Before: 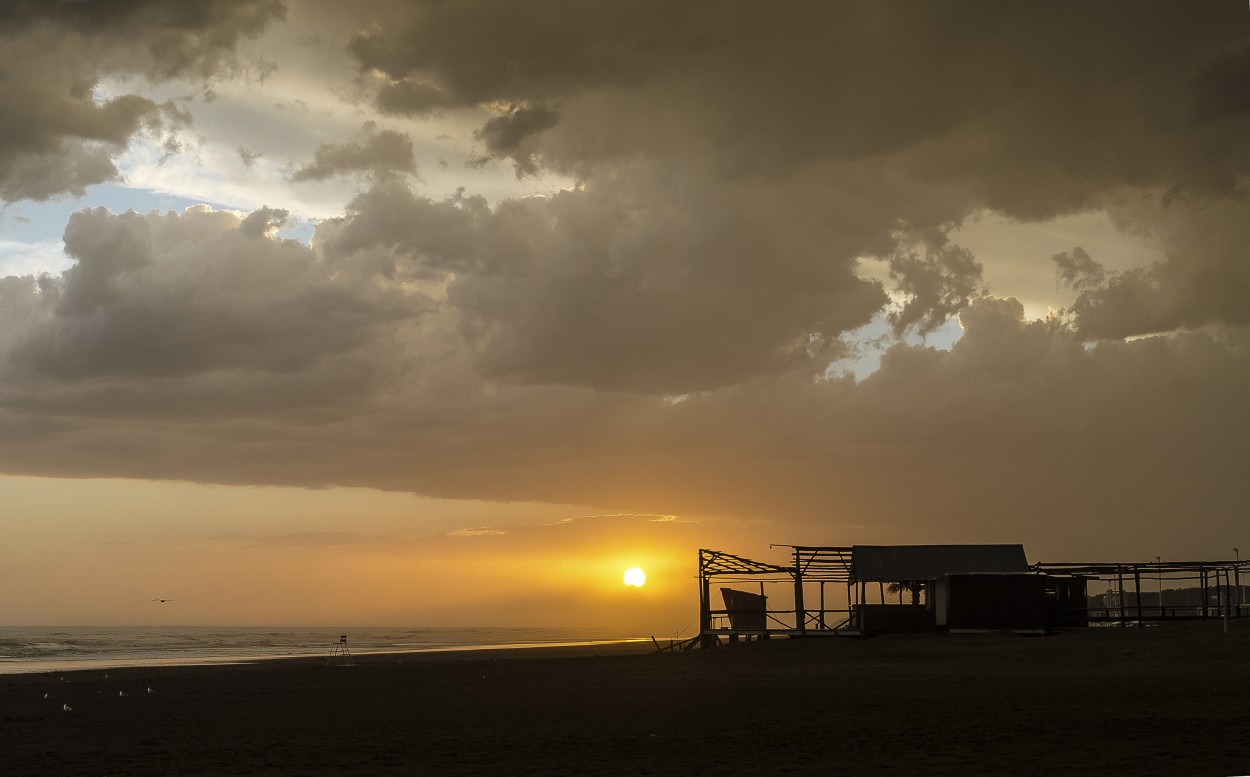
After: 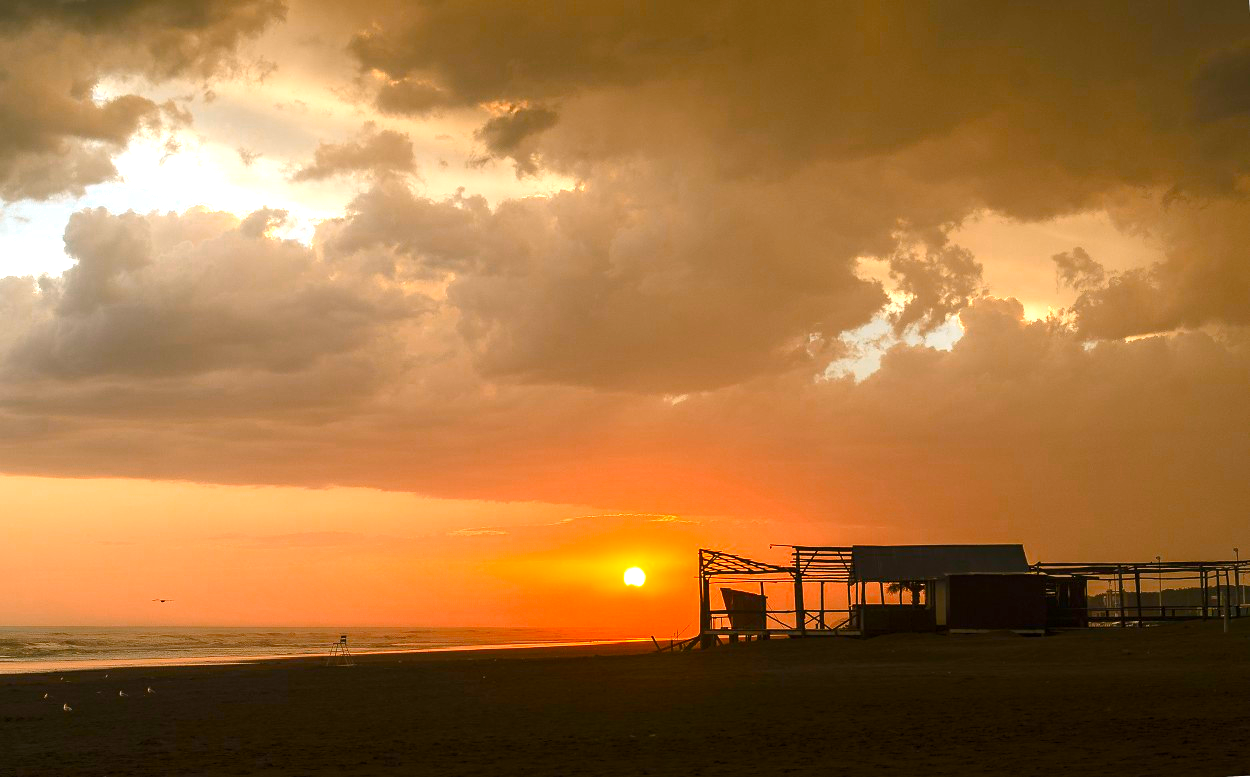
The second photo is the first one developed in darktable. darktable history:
color balance rgb: shadows lift › chroma 0.983%, shadows lift › hue 114.37°, highlights gain › chroma 1.342%, highlights gain › hue 55.45°, linear chroma grading › global chroma 15.089%, perceptual saturation grading › global saturation 20%, perceptual saturation grading › highlights -24.757%, perceptual saturation grading › shadows 24.225%
exposure: exposure 0.911 EV, compensate exposure bias true, compensate highlight preservation false
color zones: curves: ch0 [(0.473, 0.374) (0.742, 0.784)]; ch1 [(0.354, 0.737) (0.742, 0.705)]; ch2 [(0.318, 0.421) (0.758, 0.532)]
